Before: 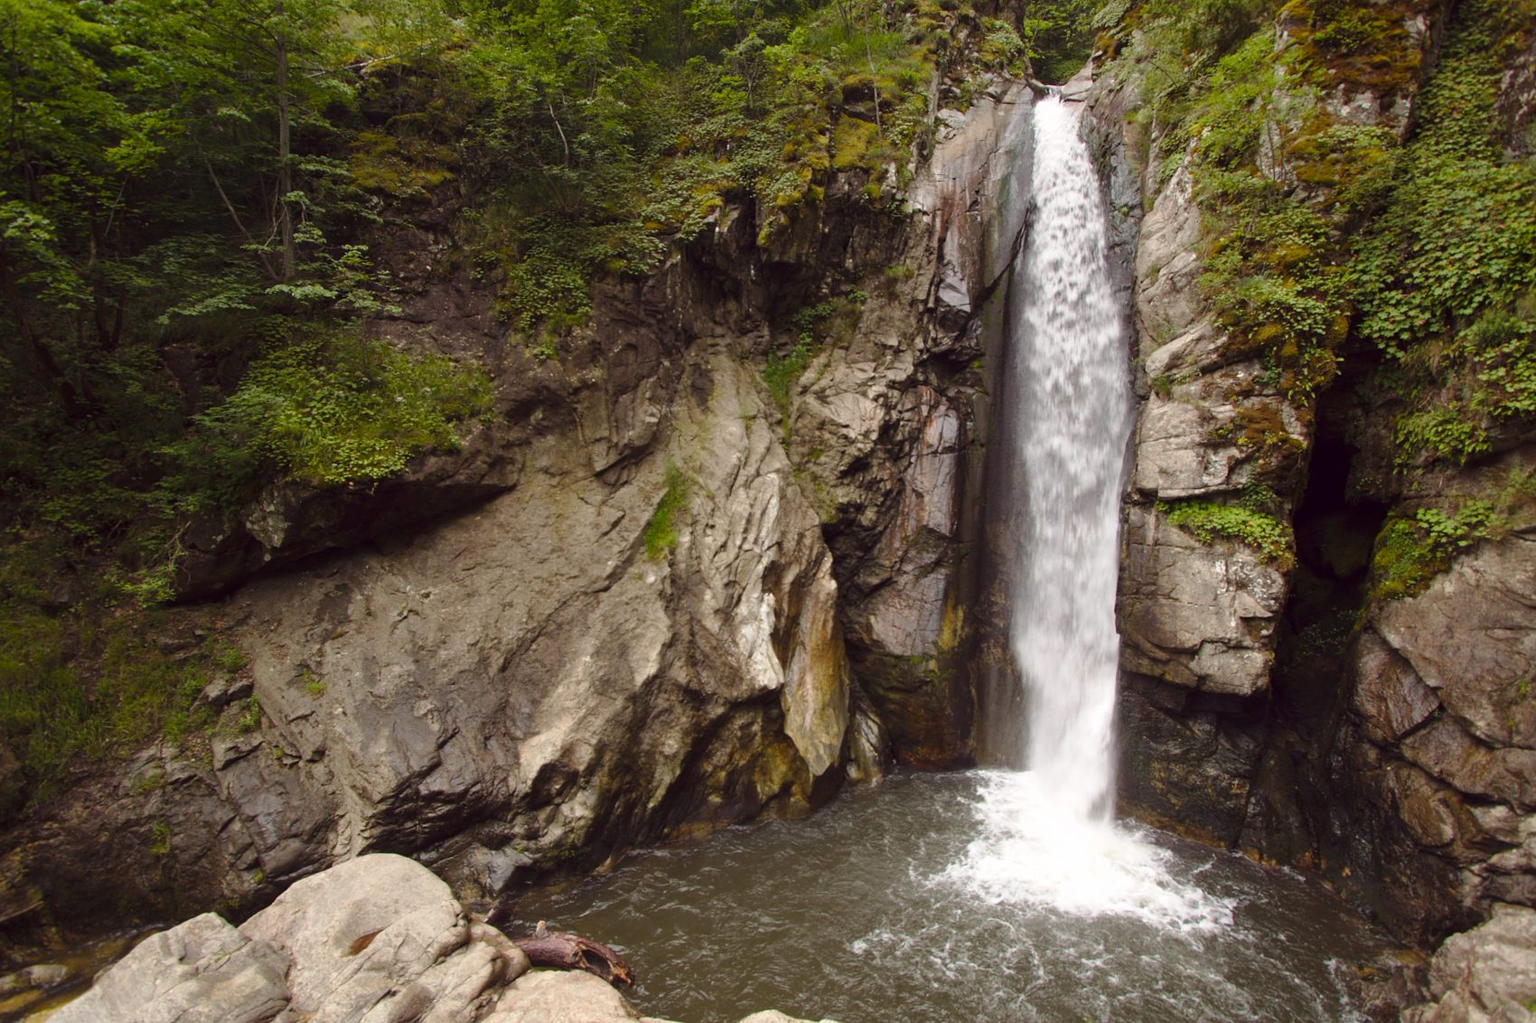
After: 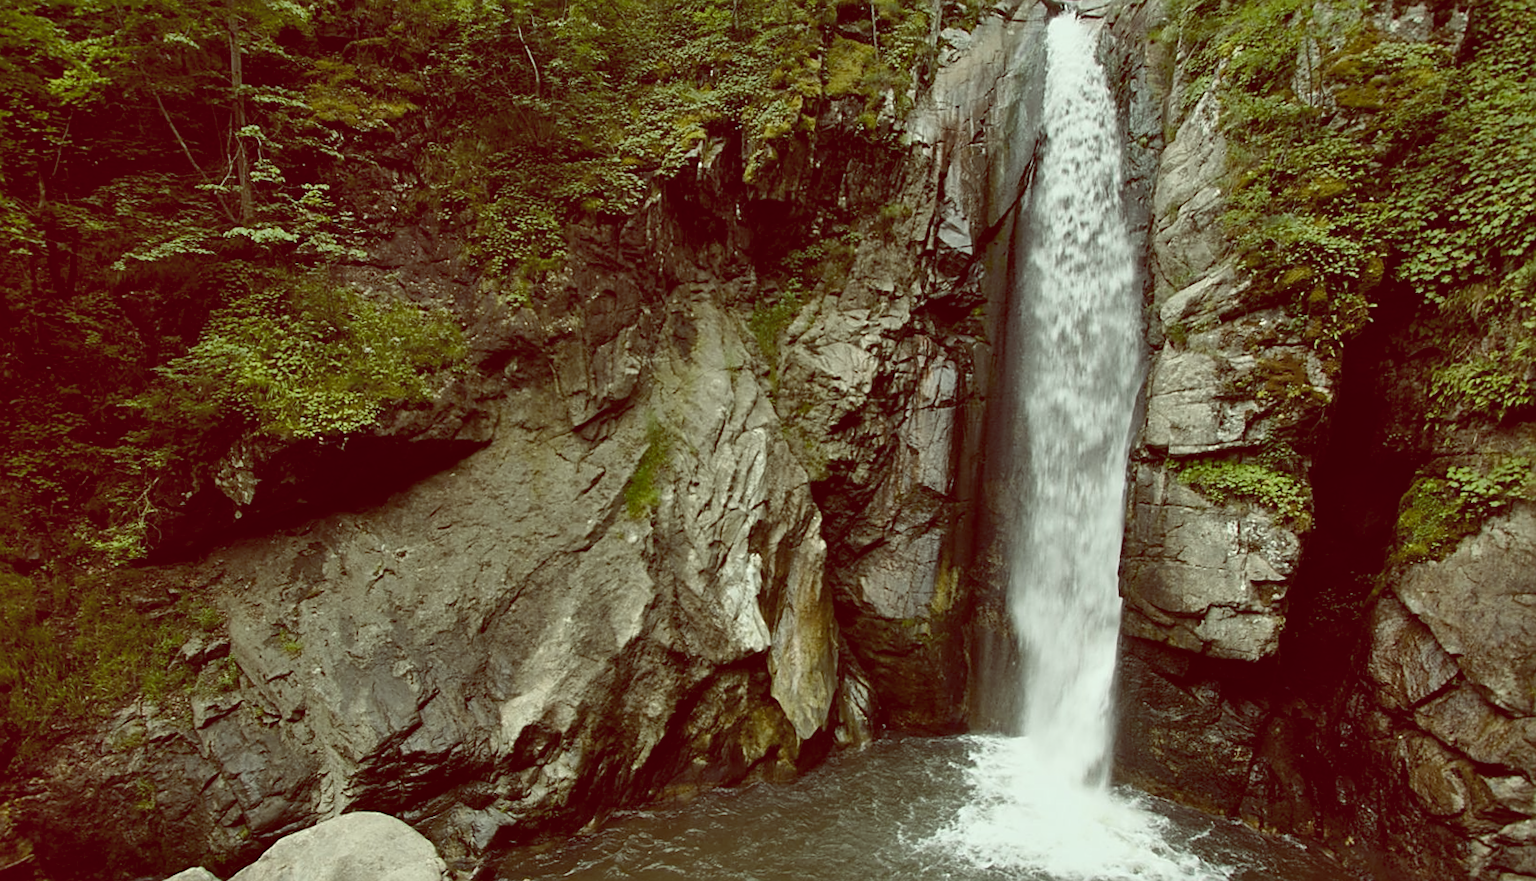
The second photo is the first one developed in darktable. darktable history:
crop: top 7.625%, bottom 8.027%
shadows and highlights: white point adjustment -3.64, highlights -63.34, highlights color adjustment 42%, soften with gaussian
white balance: red 1.004, blue 1.024
contrast brightness saturation: contrast 0.1, saturation -0.3
sharpen: on, module defaults
color balance: lift [1, 1.015, 0.987, 0.985], gamma [1, 0.959, 1.042, 0.958], gain [0.927, 0.938, 1.072, 0.928], contrast 1.5%
rgb curve: curves: ch0 [(0, 0) (0.093, 0.159) (0.241, 0.265) (0.414, 0.42) (1, 1)], compensate middle gray true, preserve colors basic power
rotate and perspective: rotation 0.074°, lens shift (vertical) 0.096, lens shift (horizontal) -0.041, crop left 0.043, crop right 0.952, crop top 0.024, crop bottom 0.979
